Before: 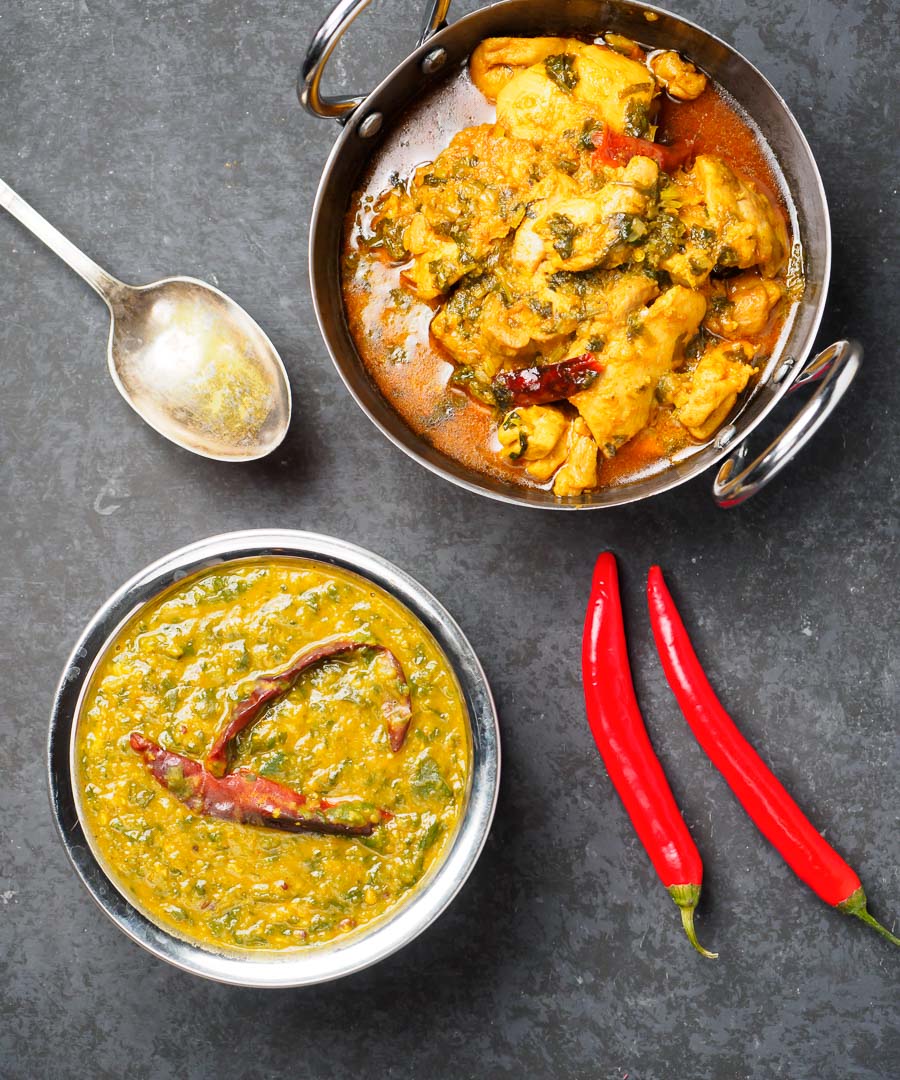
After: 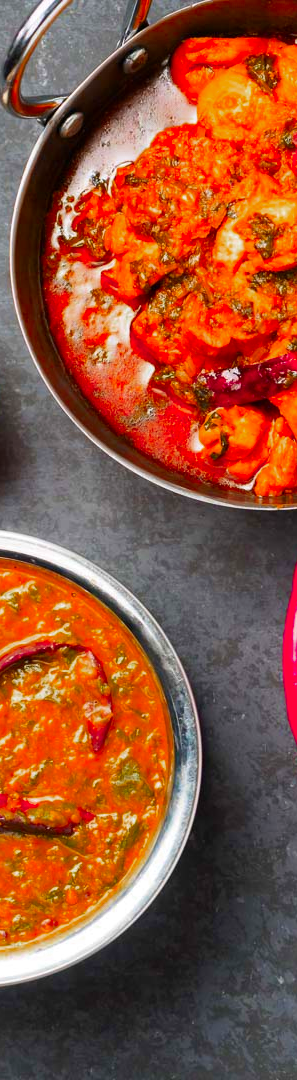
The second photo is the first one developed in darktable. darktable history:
color zones: curves: ch0 [(0.473, 0.374) (0.742, 0.784)]; ch1 [(0.354, 0.737) (0.742, 0.705)]; ch2 [(0.318, 0.421) (0.758, 0.532)]
crop: left 33.262%, right 33.634%
